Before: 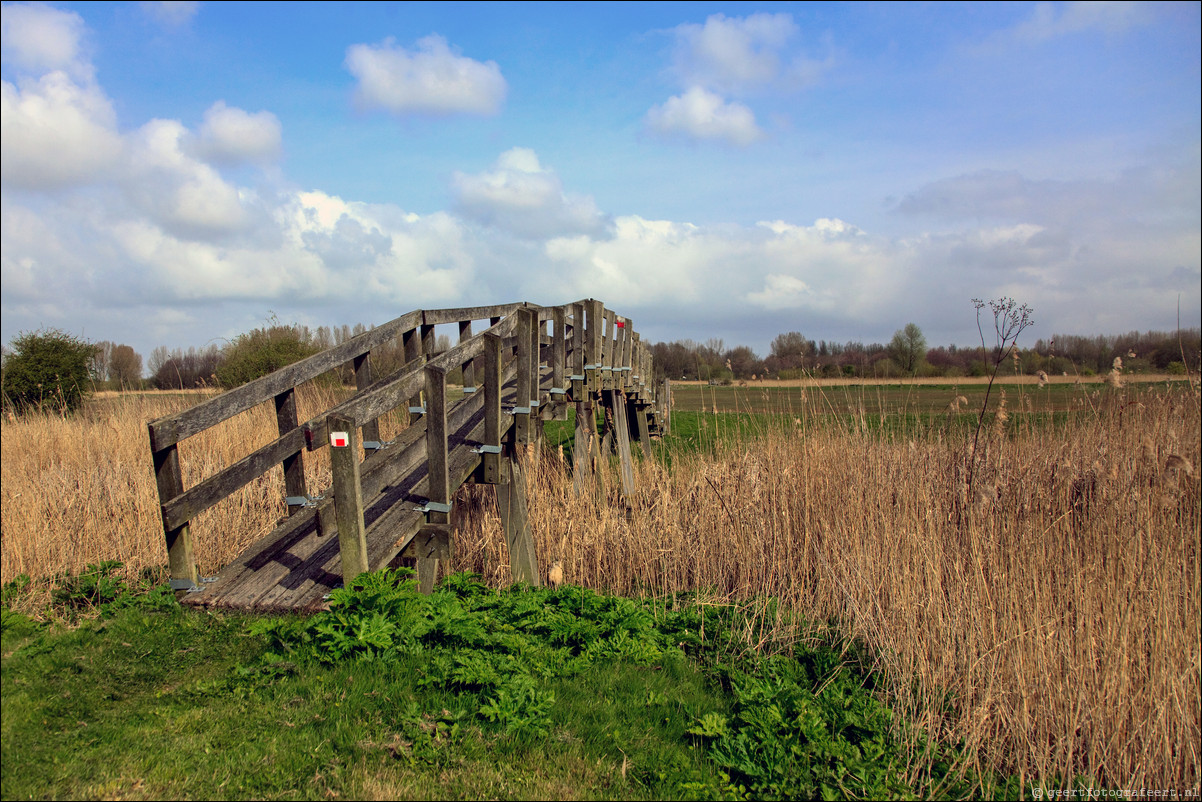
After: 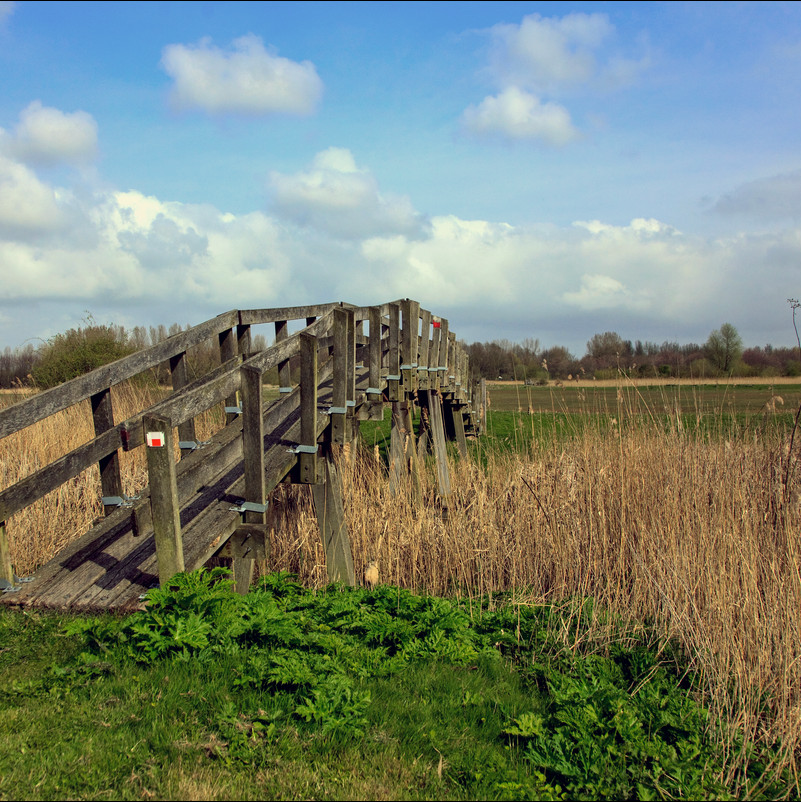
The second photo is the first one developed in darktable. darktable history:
crop: left 15.39%, right 17.905%
color correction: highlights a* -4.79, highlights b* 5.03, saturation 0.962
